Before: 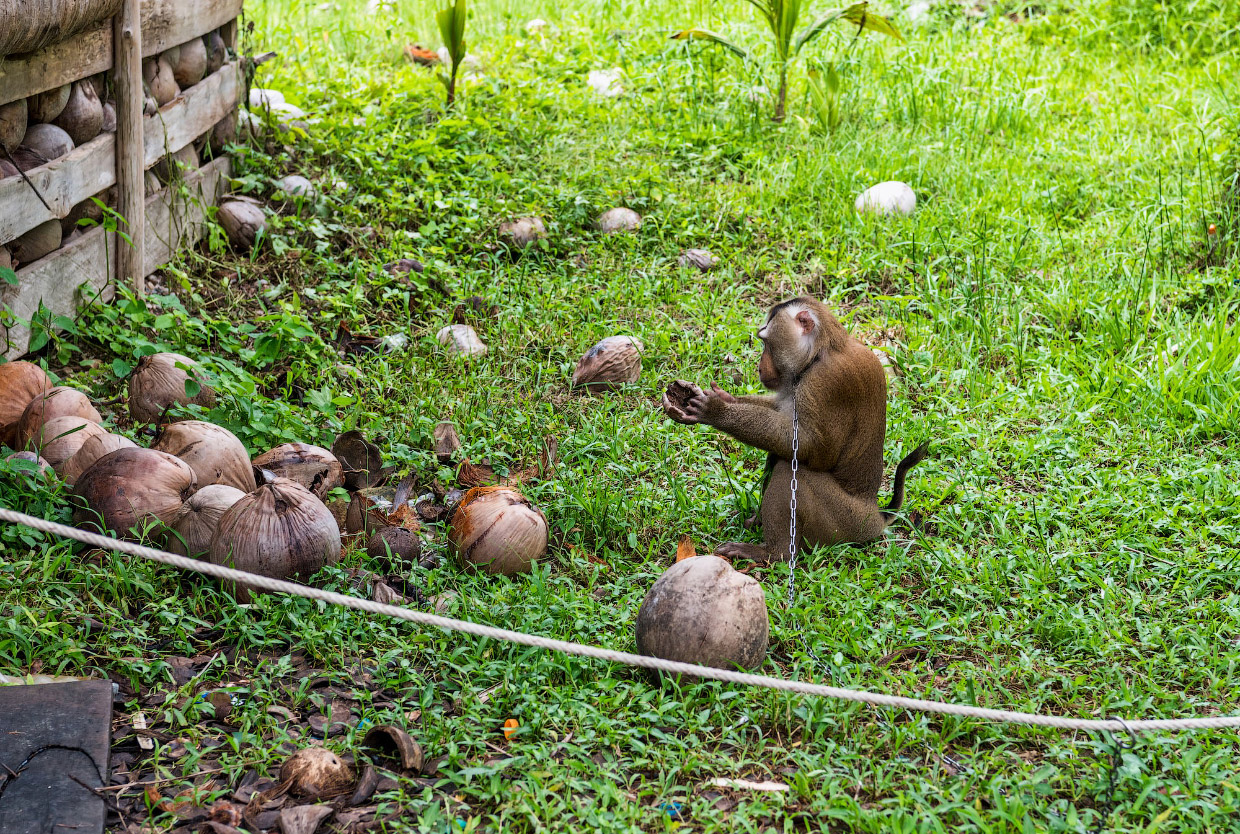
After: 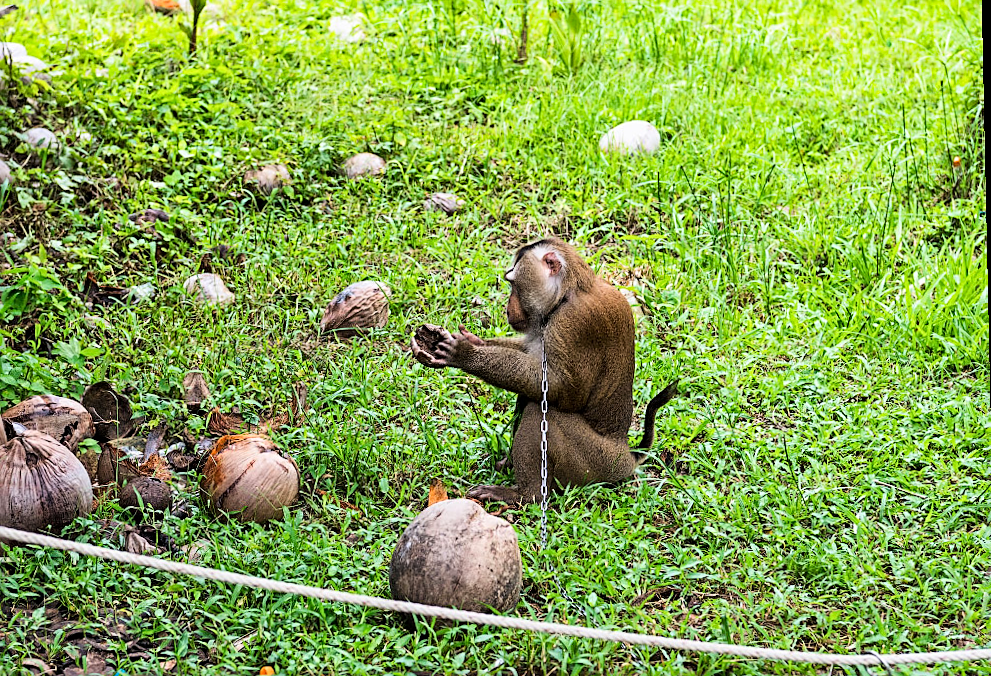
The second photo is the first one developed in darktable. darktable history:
rotate and perspective: rotation -1.24°, automatic cropping off
sharpen: amount 0.575
crop and rotate: left 20.74%, top 7.912%, right 0.375%, bottom 13.378%
tone curve: curves: ch0 [(0, 0) (0.004, 0.001) (0.133, 0.112) (0.325, 0.362) (0.832, 0.893) (1, 1)], color space Lab, linked channels, preserve colors none
